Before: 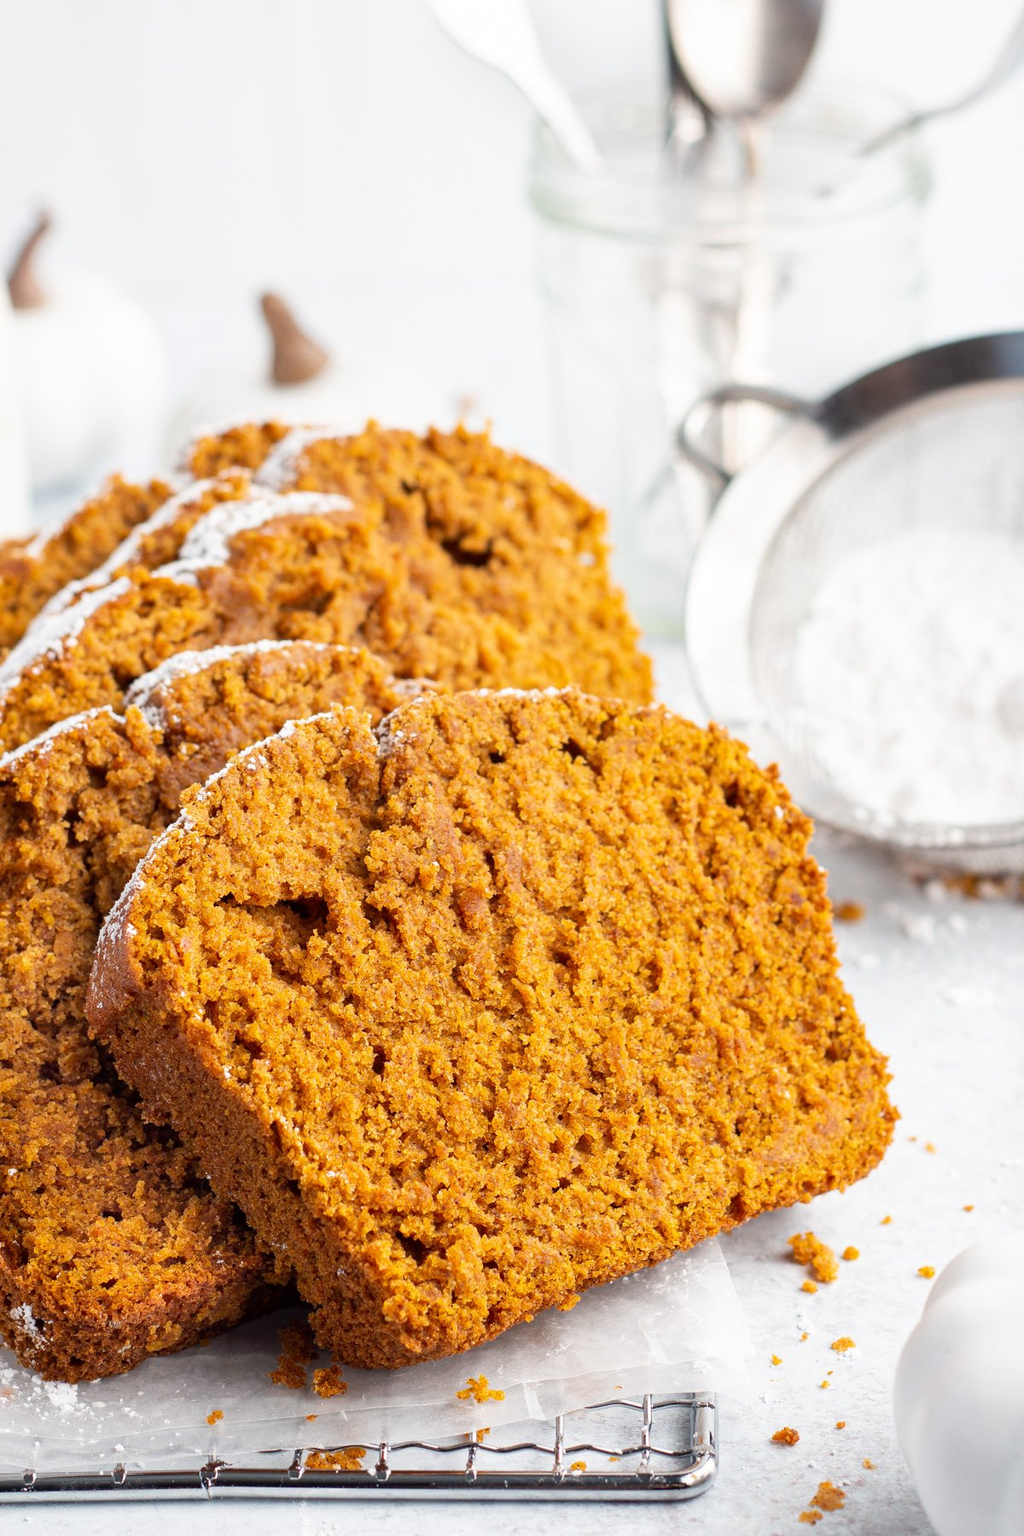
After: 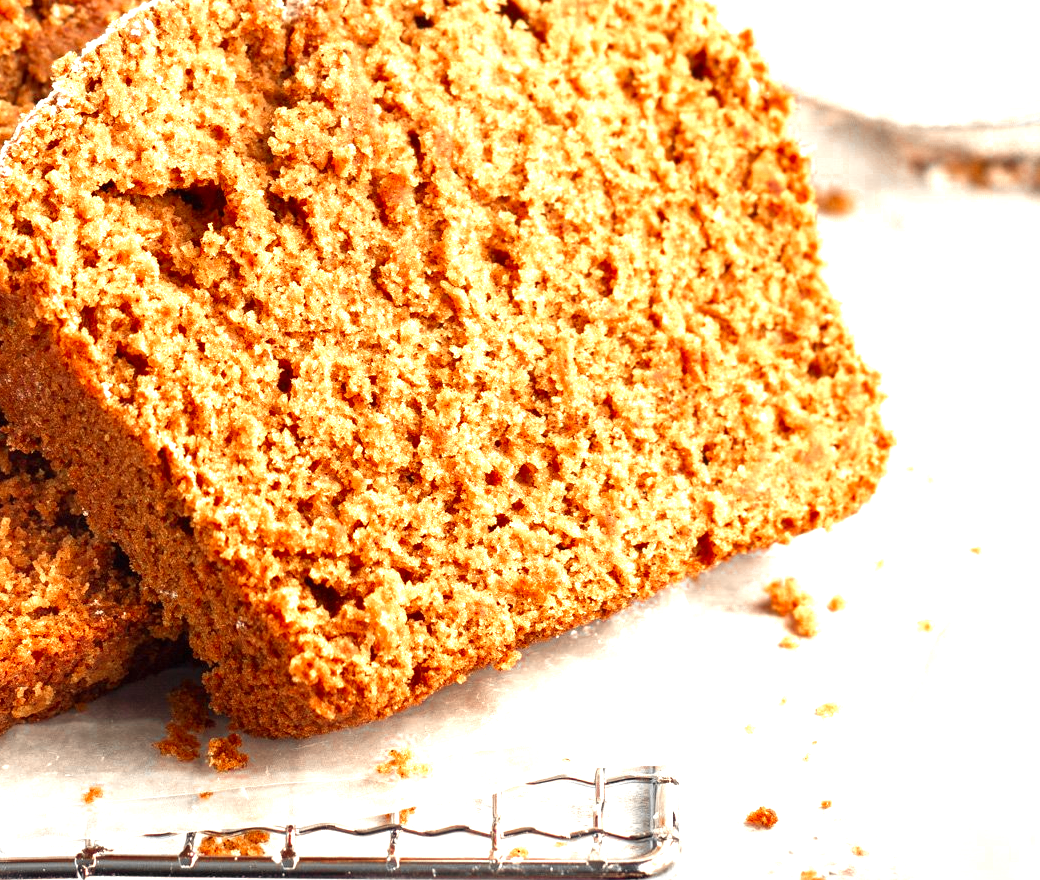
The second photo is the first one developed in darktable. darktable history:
crop and rotate: left 13.306%, top 48.129%, bottom 2.928%
color zones: curves: ch0 [(0, 0.497) (0.096, 0.361) (0.221, 0.538) (0.429, 0.5) (0.571, 0.5) (0.714, 0.5) (0.857, 0.5) (1, 0.497)]; ch1 [(0, 0.5) (0.143, 0.5) (0.257, -0.002) (0.429, 0.04) (0.571, -0.001) (0.714, -0.015) (0.857, 0.024) (1, 0.5)]
exposure: black level correction 0, exposure 1 EV, compensate exposure bias true, compensate highlight preservation false
white balance: red 1.123, blue 0.83
